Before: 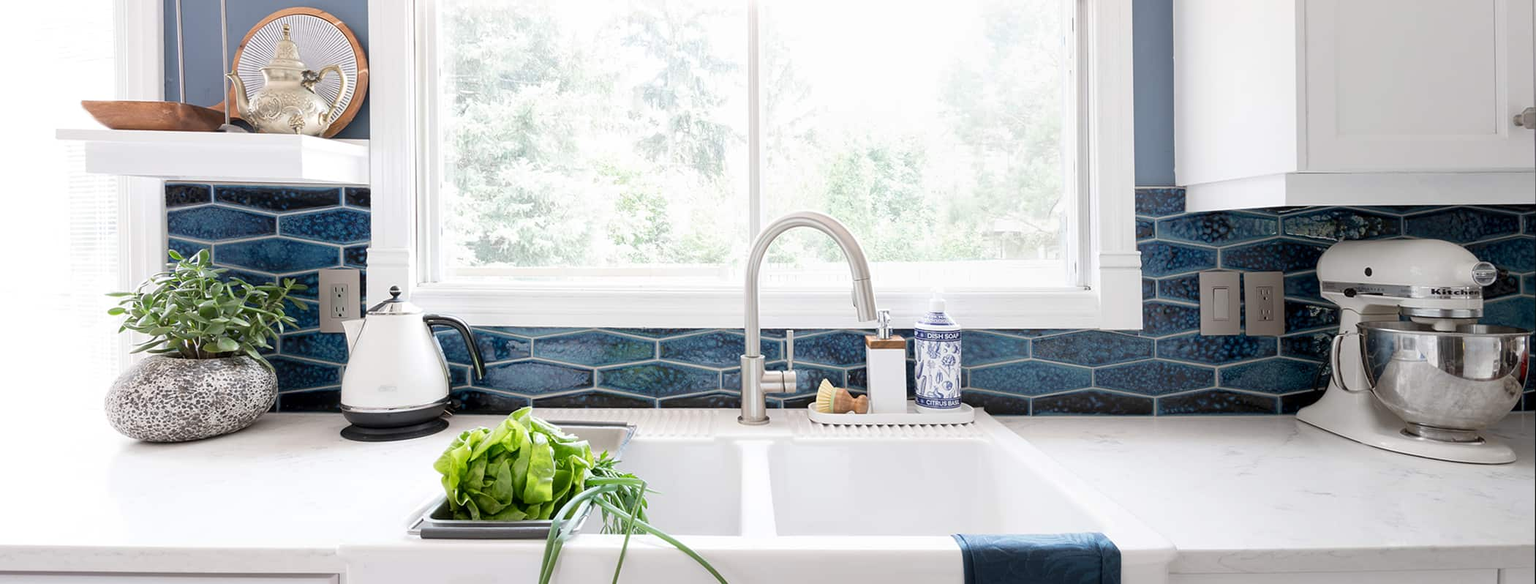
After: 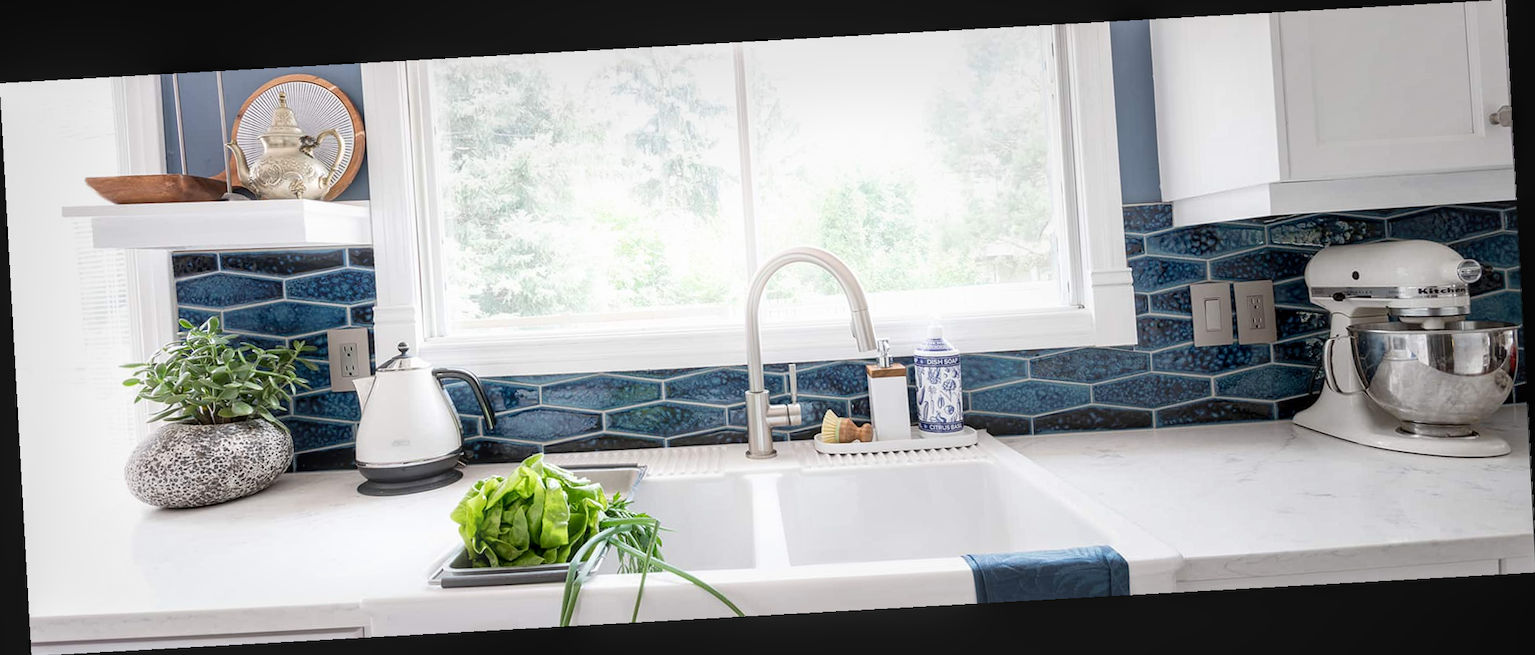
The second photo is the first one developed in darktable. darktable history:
bloom: size 9%, threshold 100%, strength 7%
local contrast: on, module defaults
rotate and perspective: rotation -3.18°, automatic cropping off
